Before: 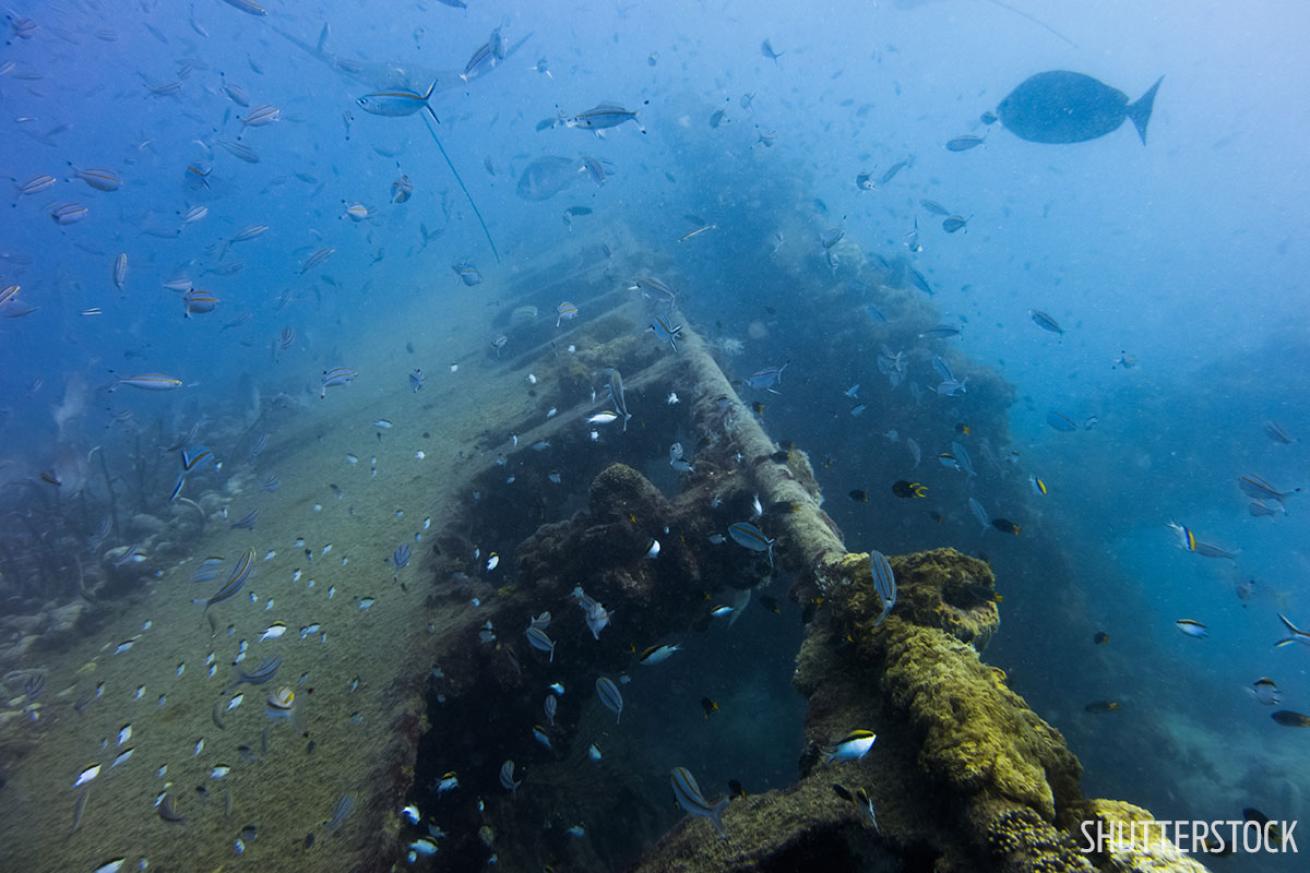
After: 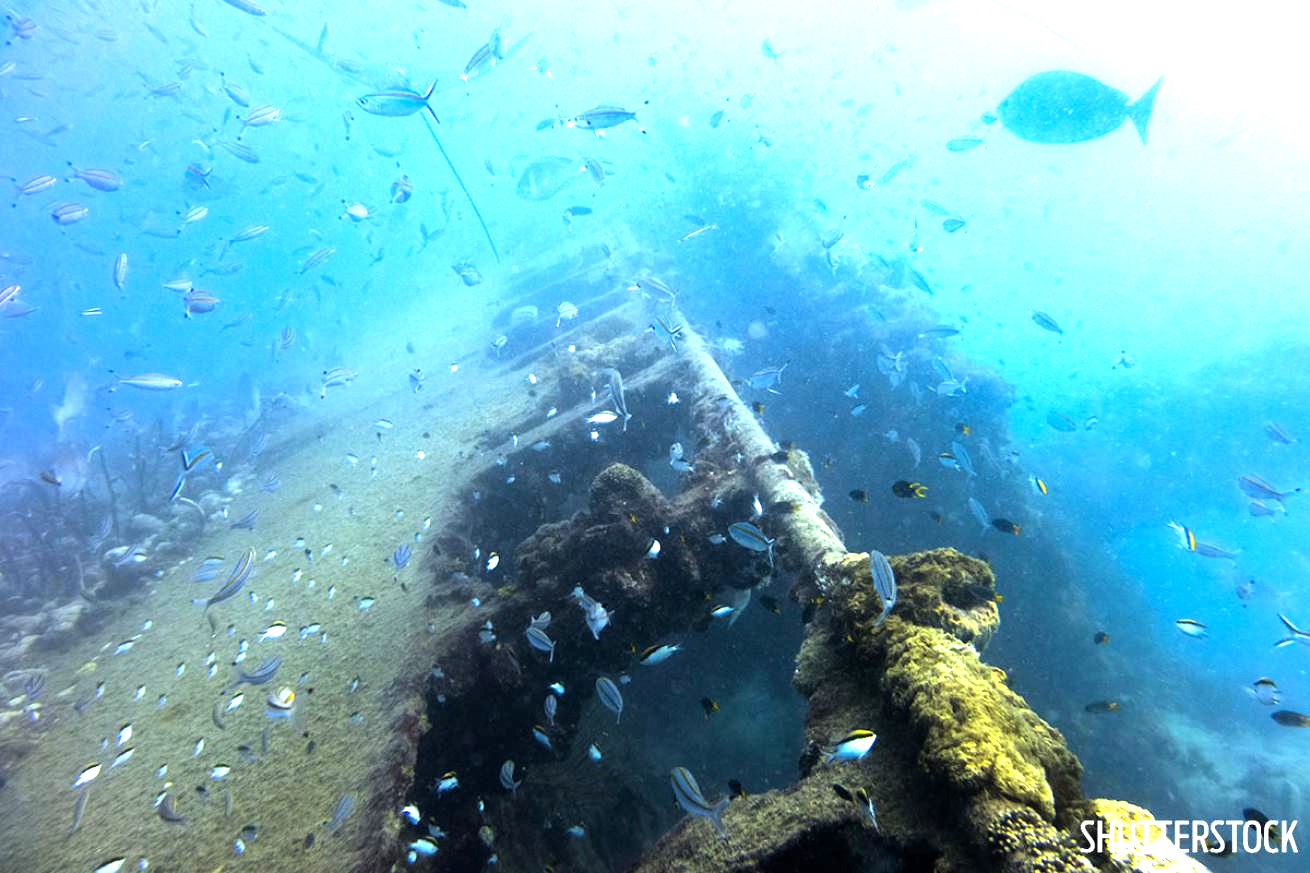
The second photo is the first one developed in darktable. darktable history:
tone equalizer: -8 EV -0.733 EV, -7 EV -0.669 EV, -6 EV -0.638 EV, -5 EV -0.379 EV, -3 EV 0.376 EV, -2 EV 0.6 EV, -1 EV 0.682 EV, +0 EV 0.735 EV
exposure: black level correction 0.001, exposure 1.131 EV, compensate exposure bias true, compensate highlight preservation false
